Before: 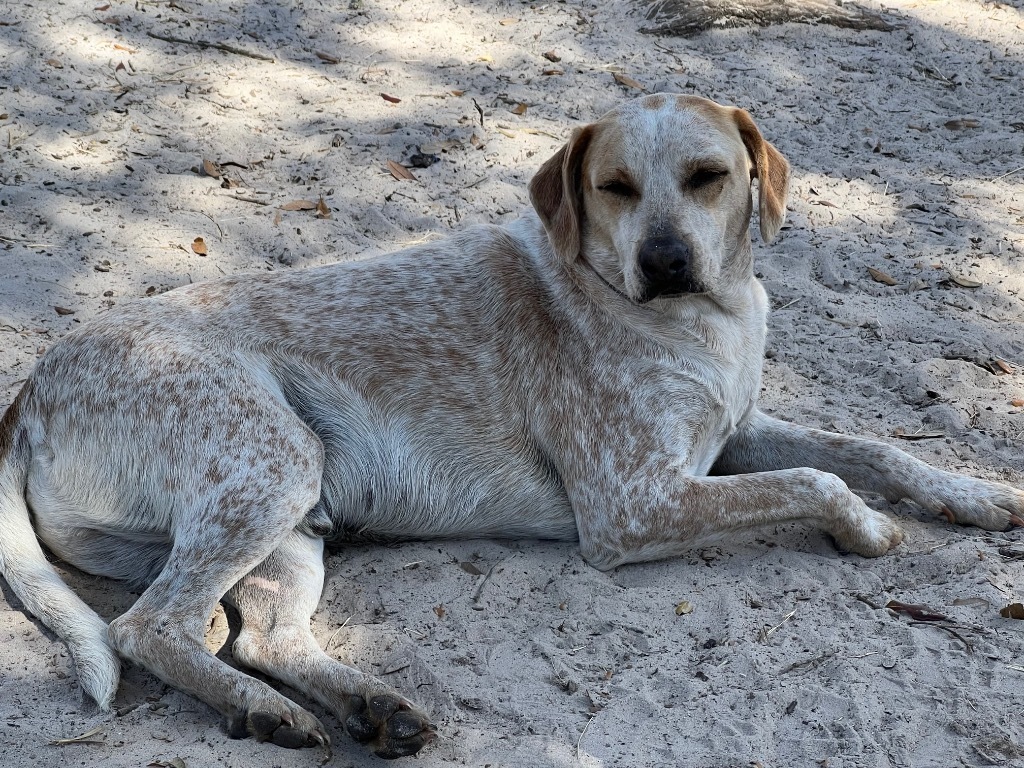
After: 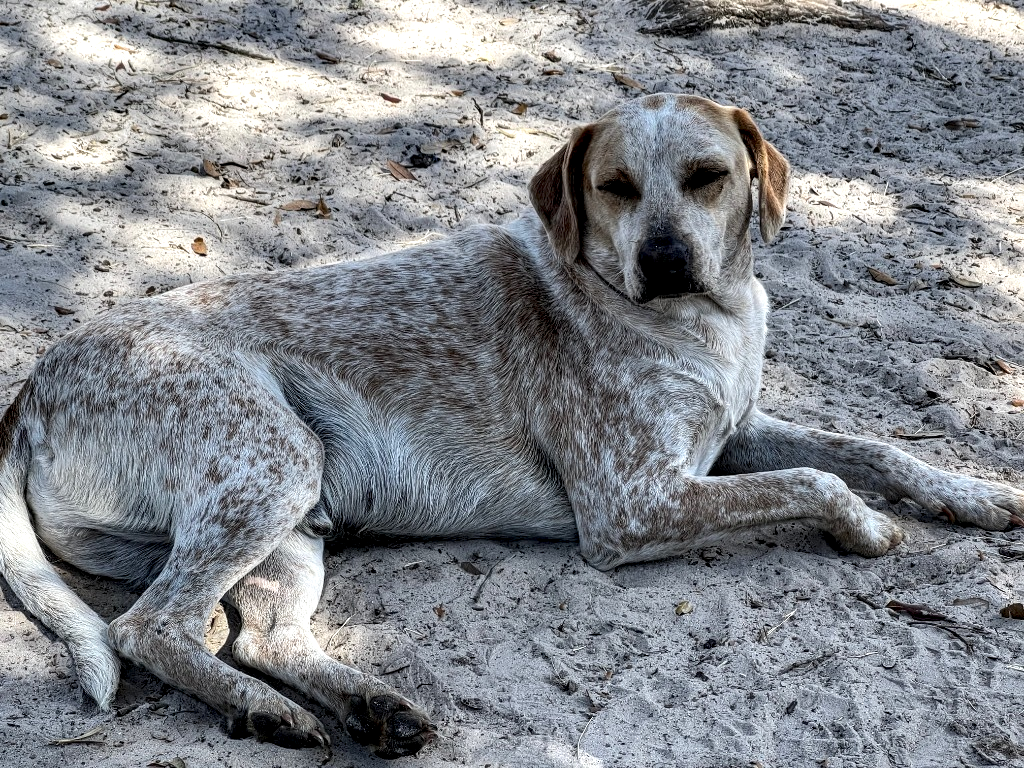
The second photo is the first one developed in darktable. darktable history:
local contrast: highlights 77%, shadows 56%, detail 174%, midtone range 0.435
